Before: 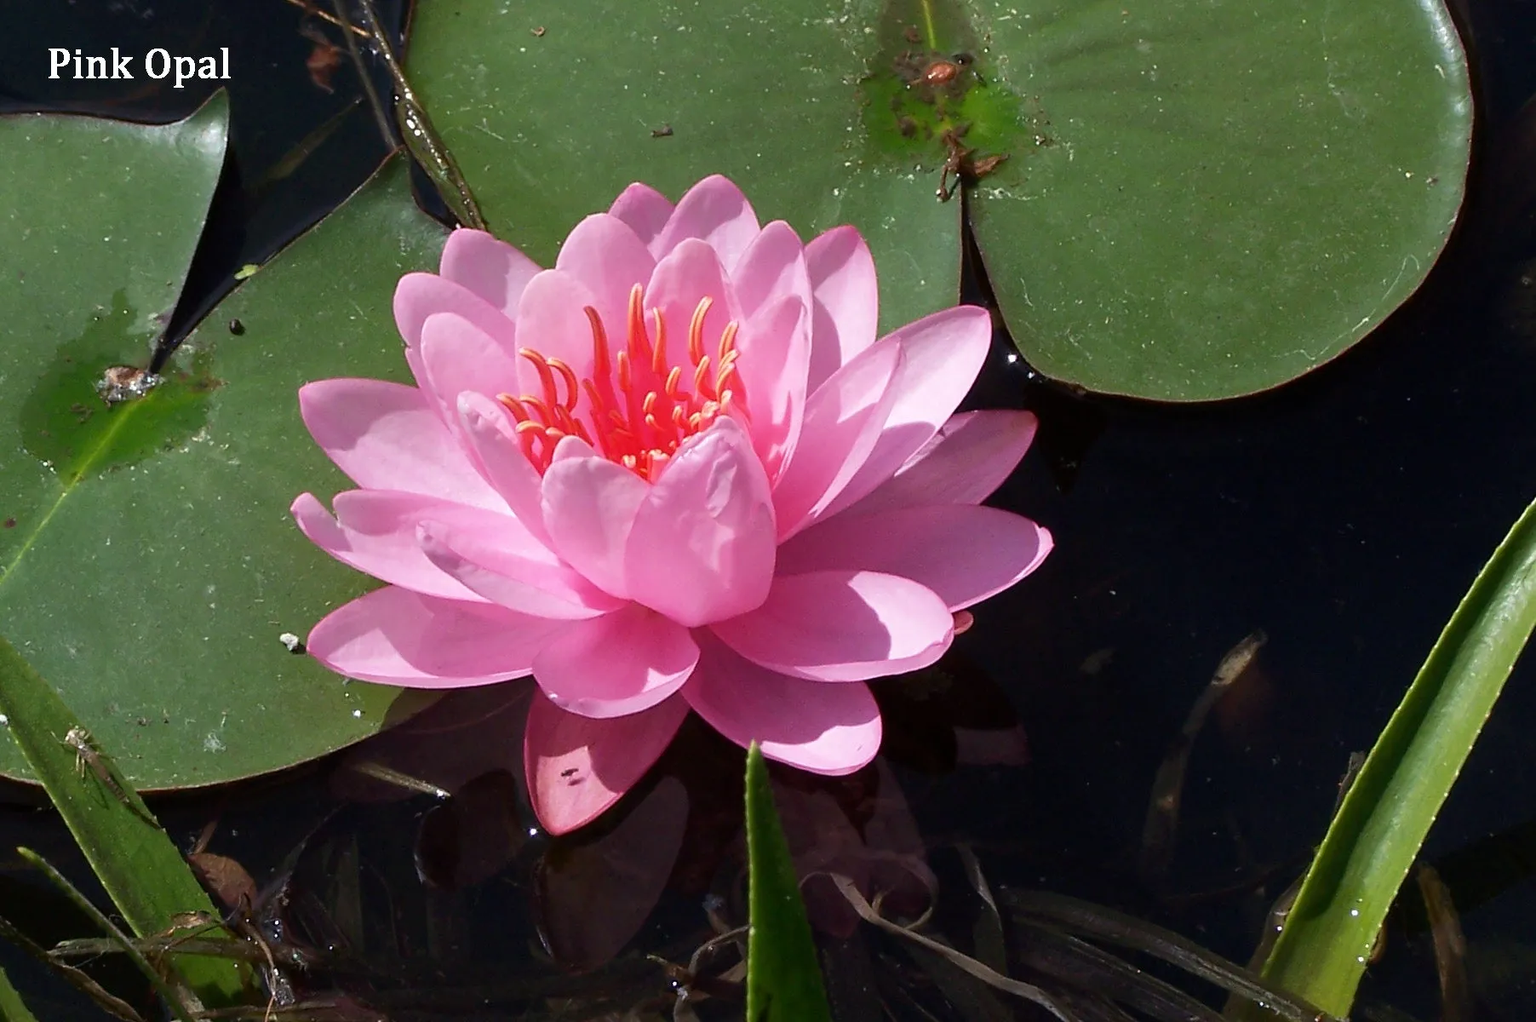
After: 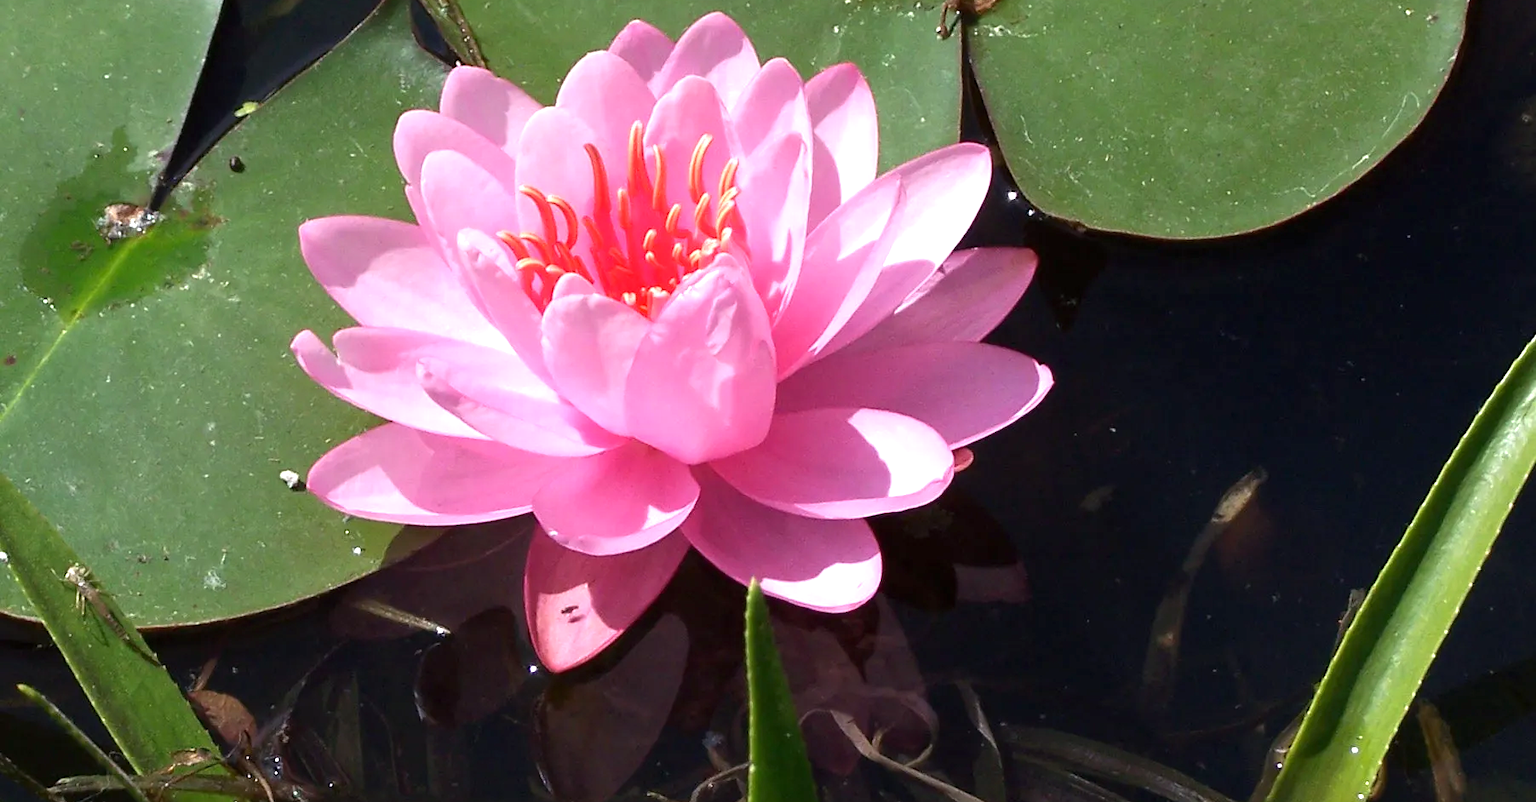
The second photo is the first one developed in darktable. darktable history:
crop and rotate: top 15.963%, bottom 5.476%
exposure: black level correction 0, exposure 0.697 EV, compensate highlight preservation false
